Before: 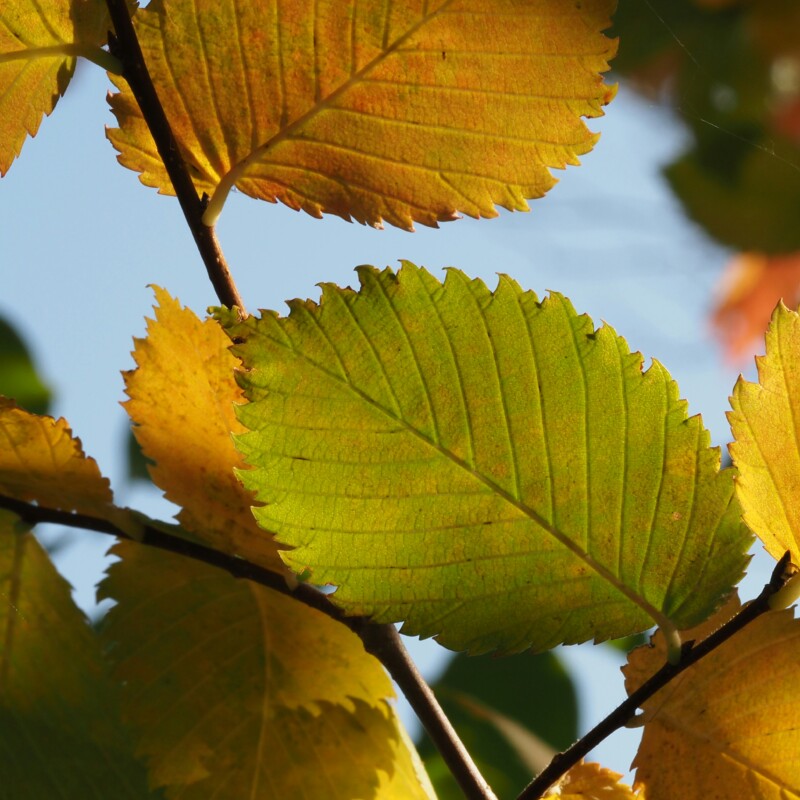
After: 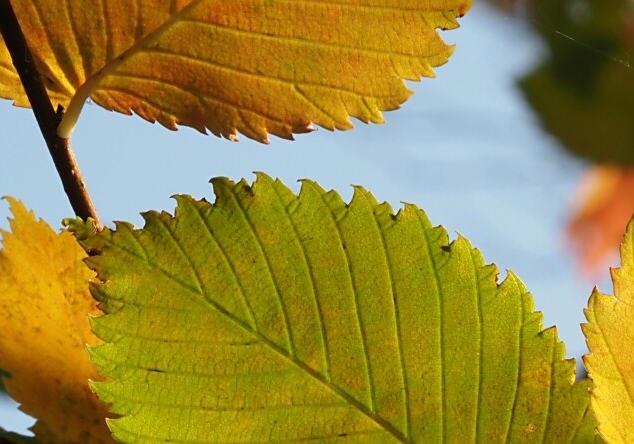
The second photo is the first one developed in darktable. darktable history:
sharpen: radius 1.886, amount 0.391, threshold 1.245
crop: left 18.244%, top 11.094%, right 2.435%, bottom 33.346%
